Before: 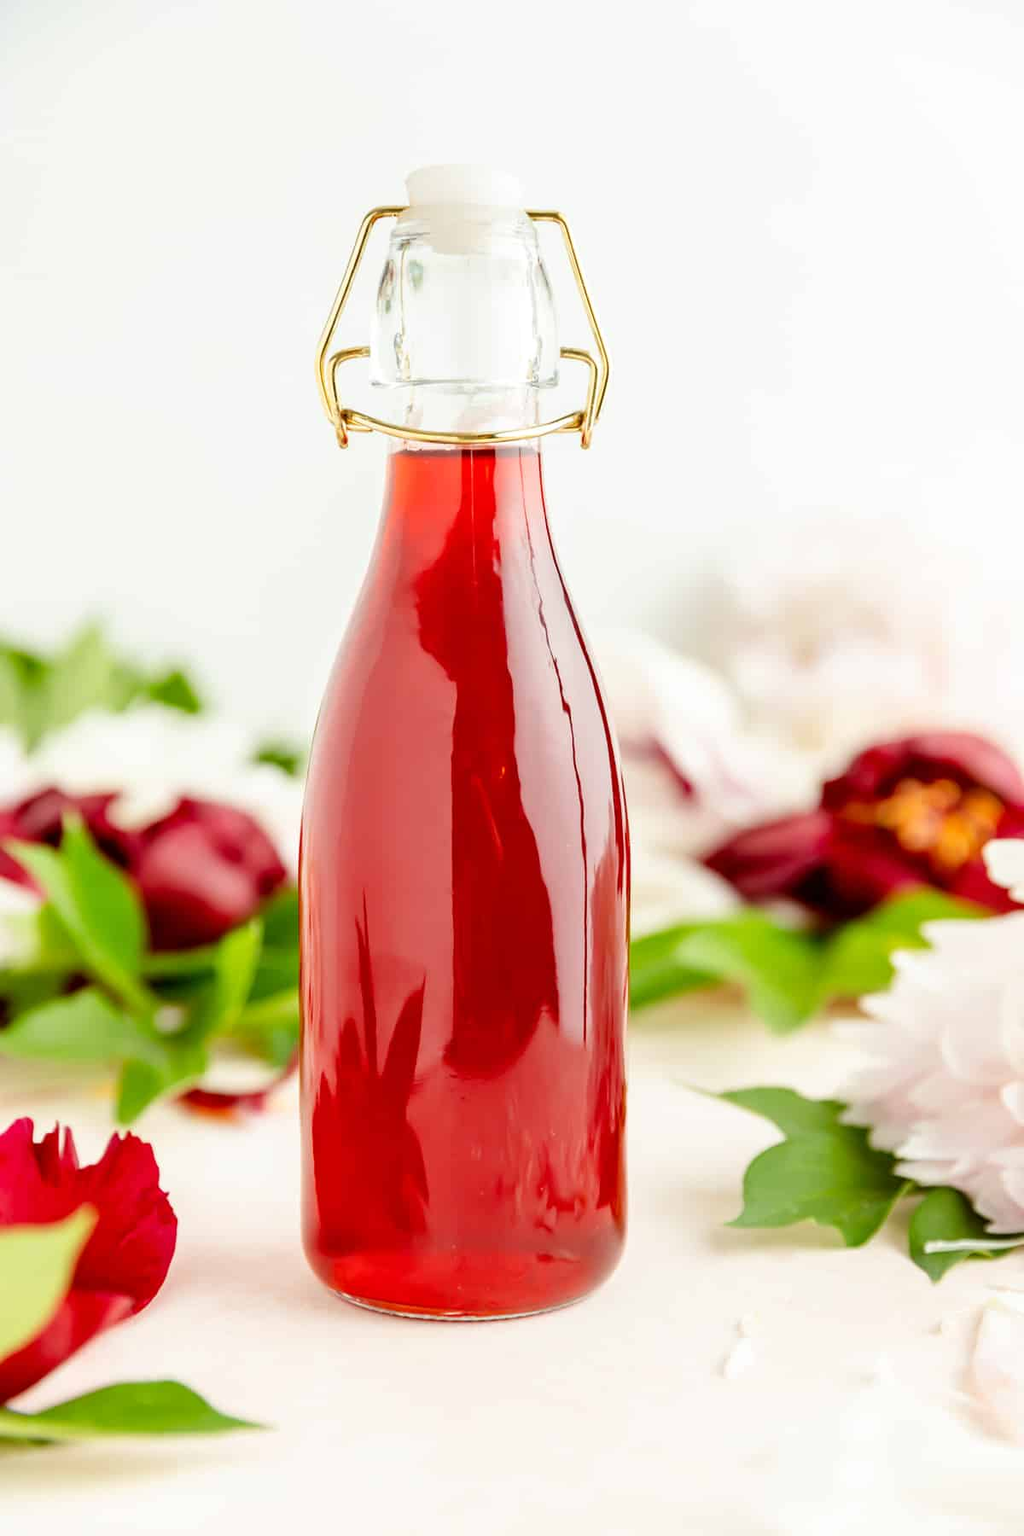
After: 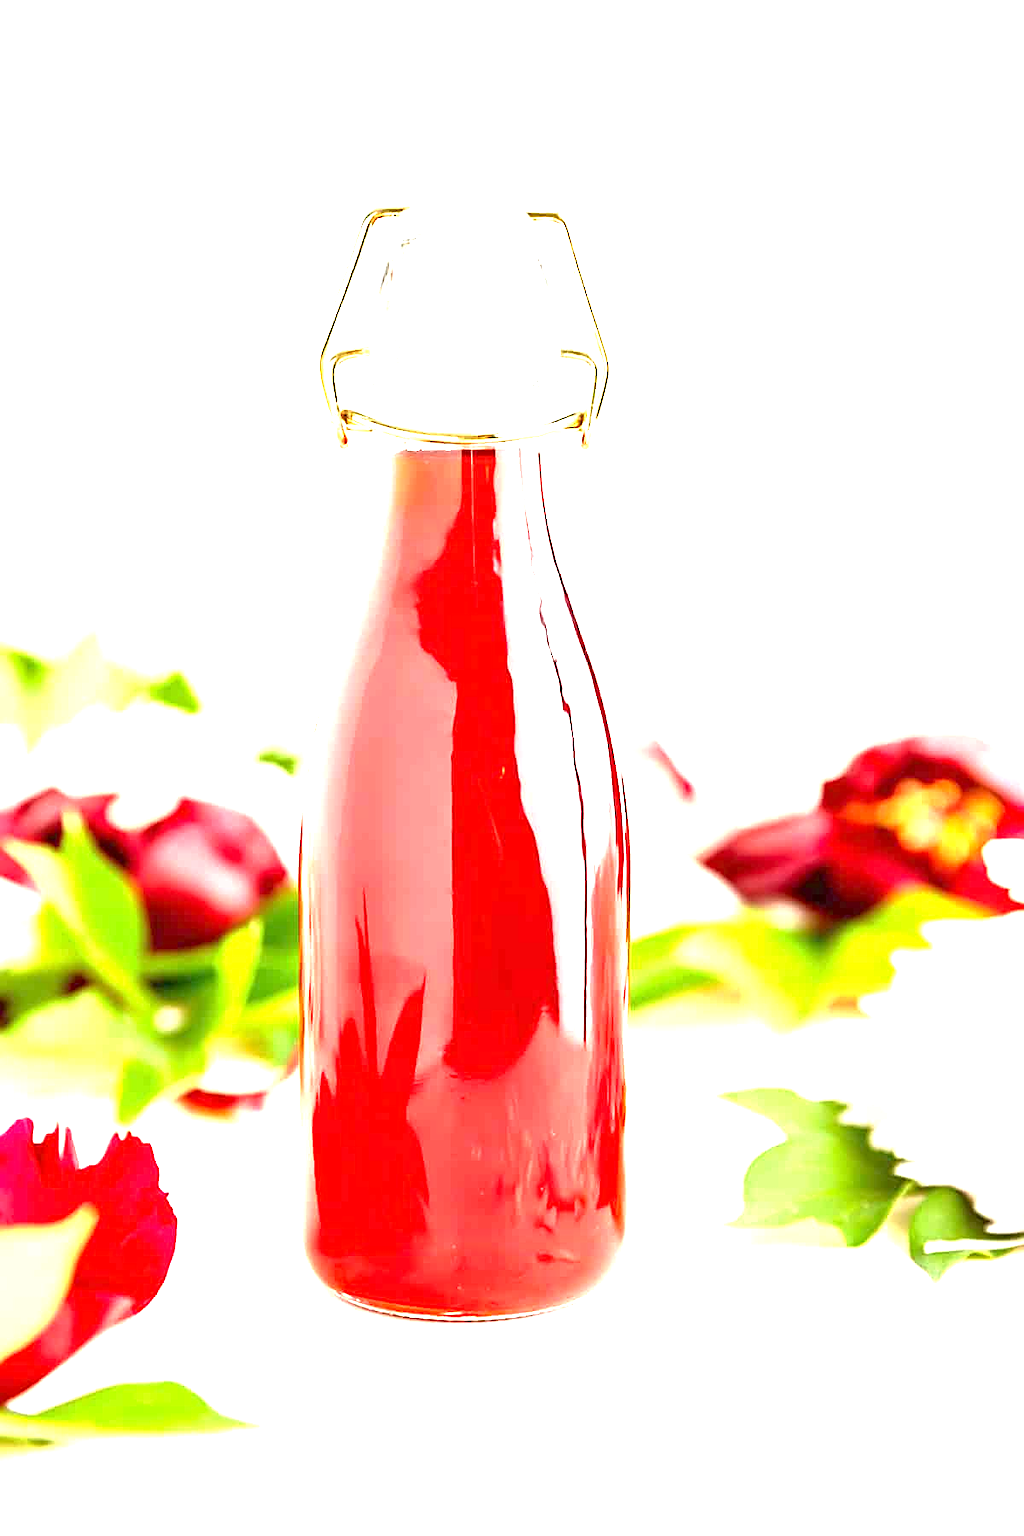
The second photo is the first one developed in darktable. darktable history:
tone equalizer: -8 EV 0.25 EV, -7 EV 0.417 EV, -6 EV 0.417 EV, -5 EV 0.25 EV, -3 EV -0.25 EV, -2 EV -0.417 EV, -1 EV -0.417 EV, +0 EV -0.25 EV, edges refinement/feathering 500, mask exposure compensation -1.57 EV, preserve details guided filter
exposure: exposure 2 EV, compensate exposure bias true, compensate highlight preservation false
sharpen: on, module defaults
